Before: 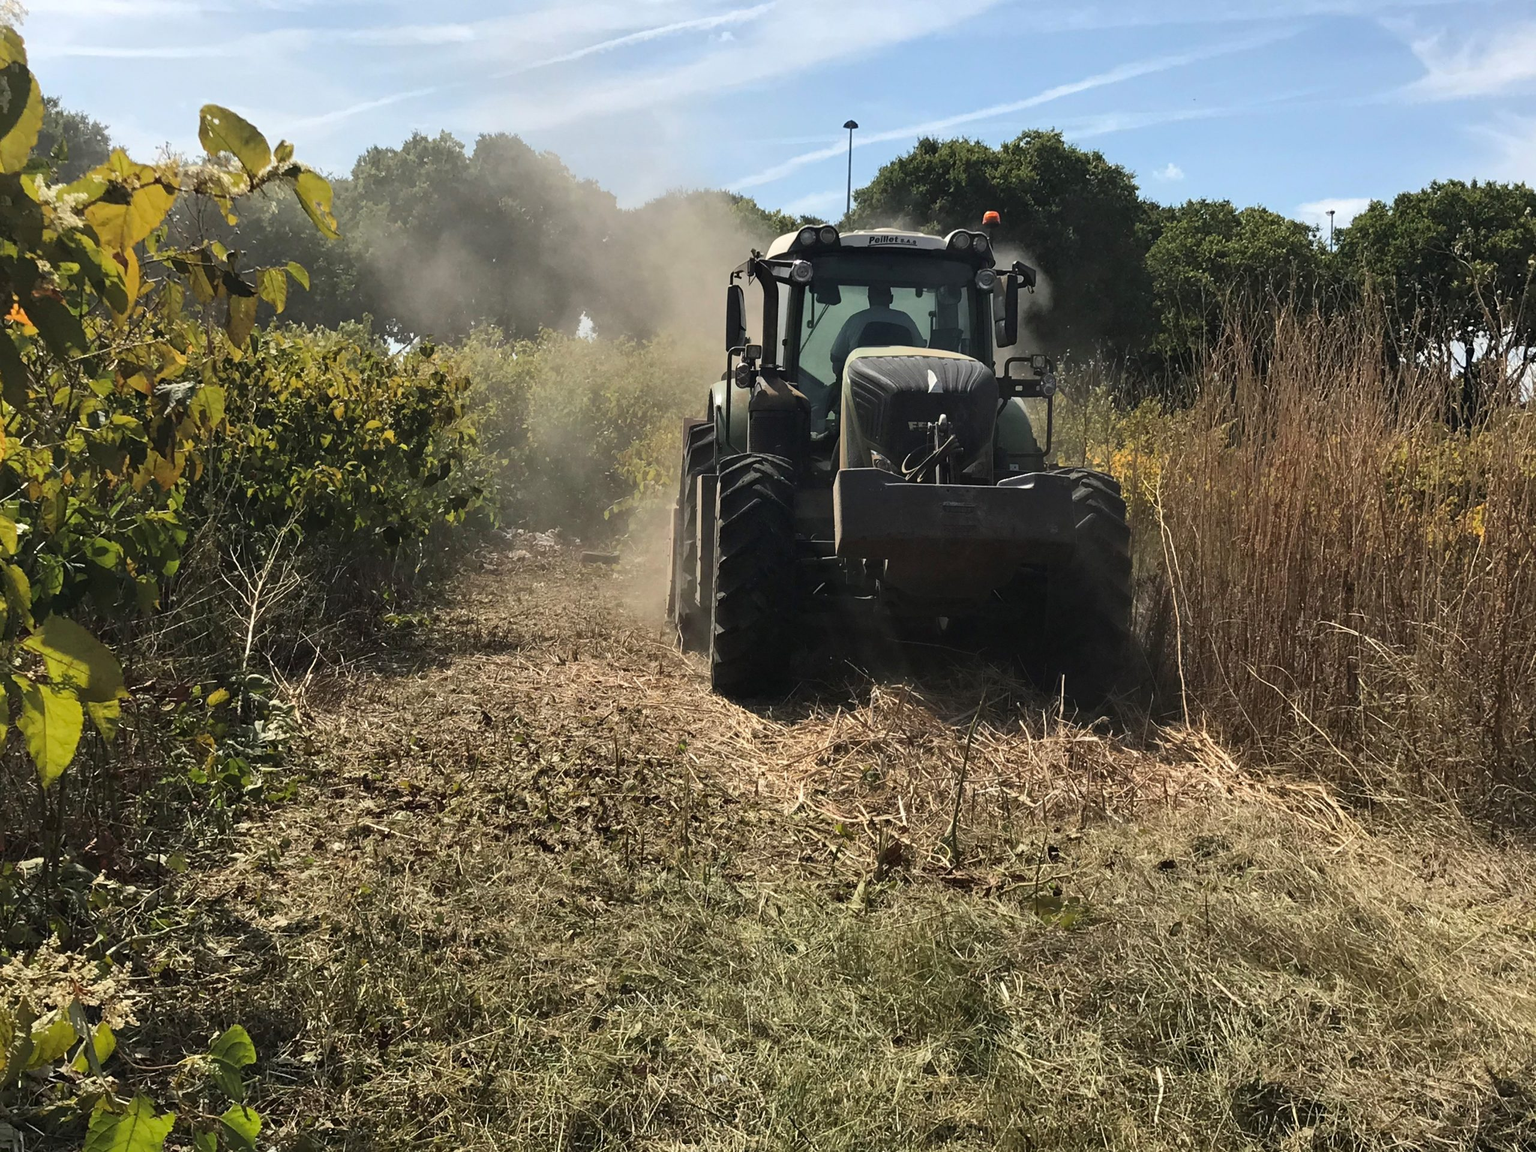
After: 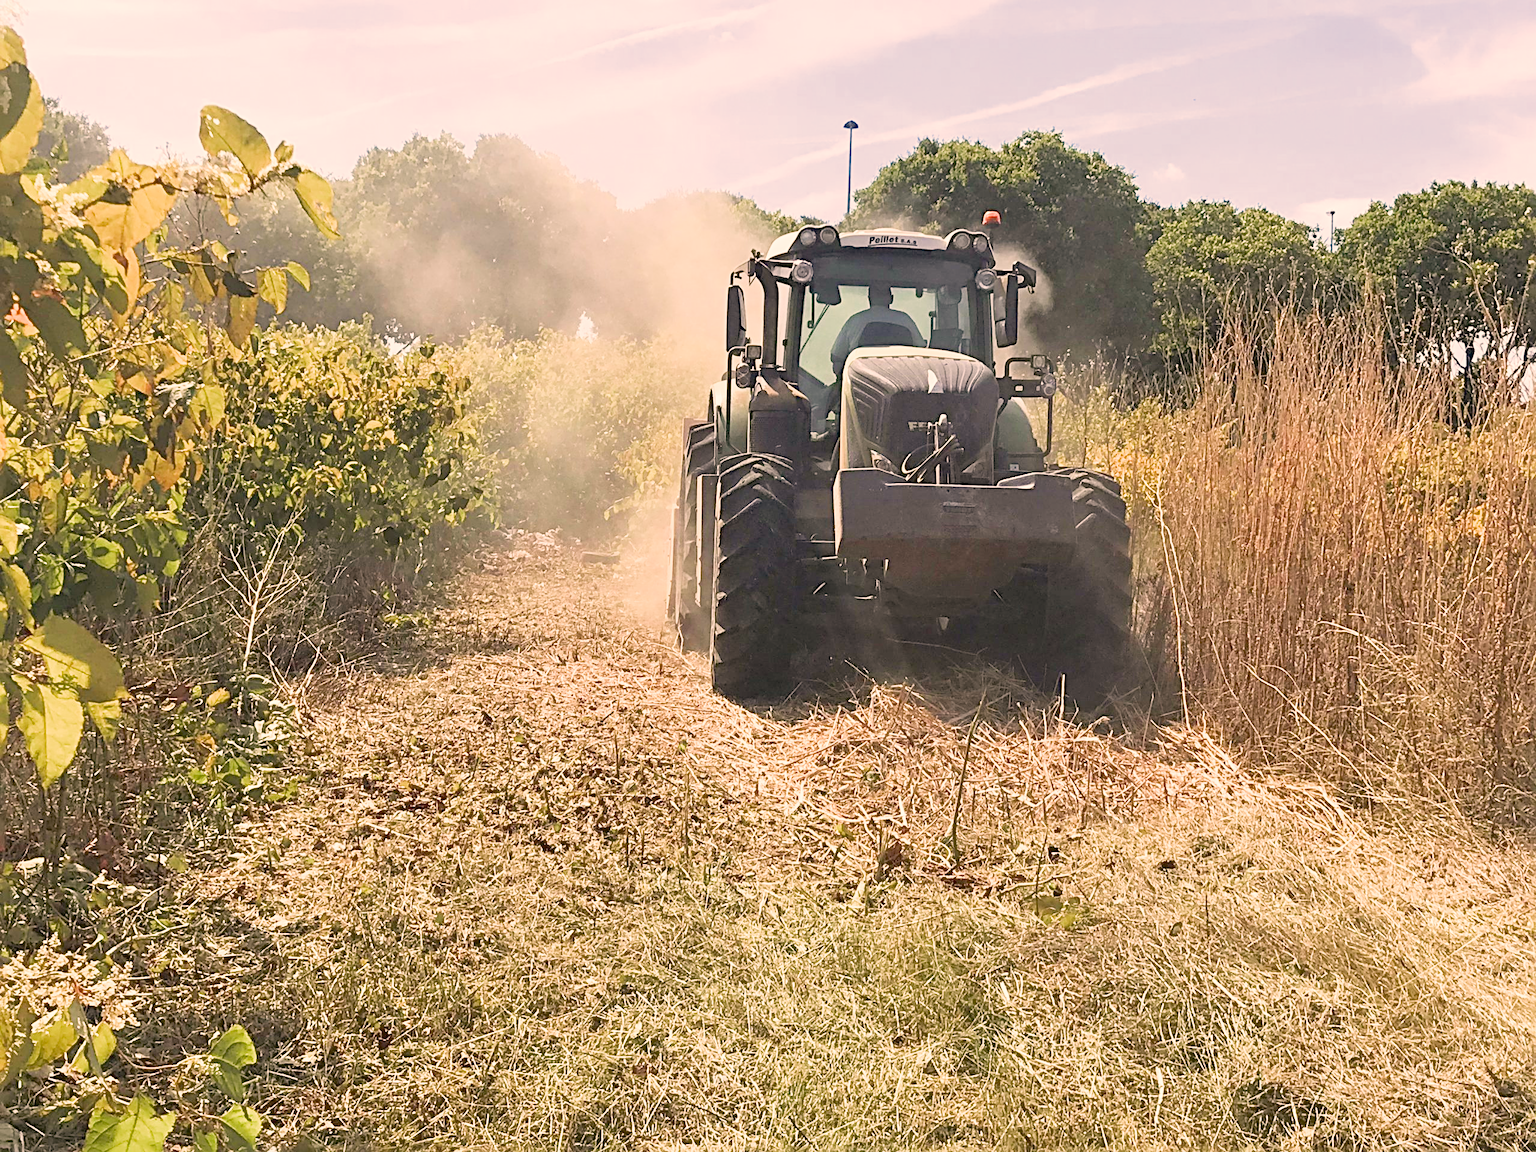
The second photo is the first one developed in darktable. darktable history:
color correction: highlights a* 11.96, highlights b* 11.58
sharpen: radius 4
filmic rgb: middle gray luminance 4.29%, black relative exposure -13 EV, white relative exposure 5 EV, threshold 6 EV, target black luminance 0%, hardness 5.19, latitude 59.69%, contrast 0.767, highlights saturation mix 5%, shadows ↔ highlights balance 25.95%, add noise in highlights 0, color science v3 (2019), use custom middle-gray values true, iterations of high-quality reconstruction 0, contrast in highlights soft, enable highlight reconstruction true
